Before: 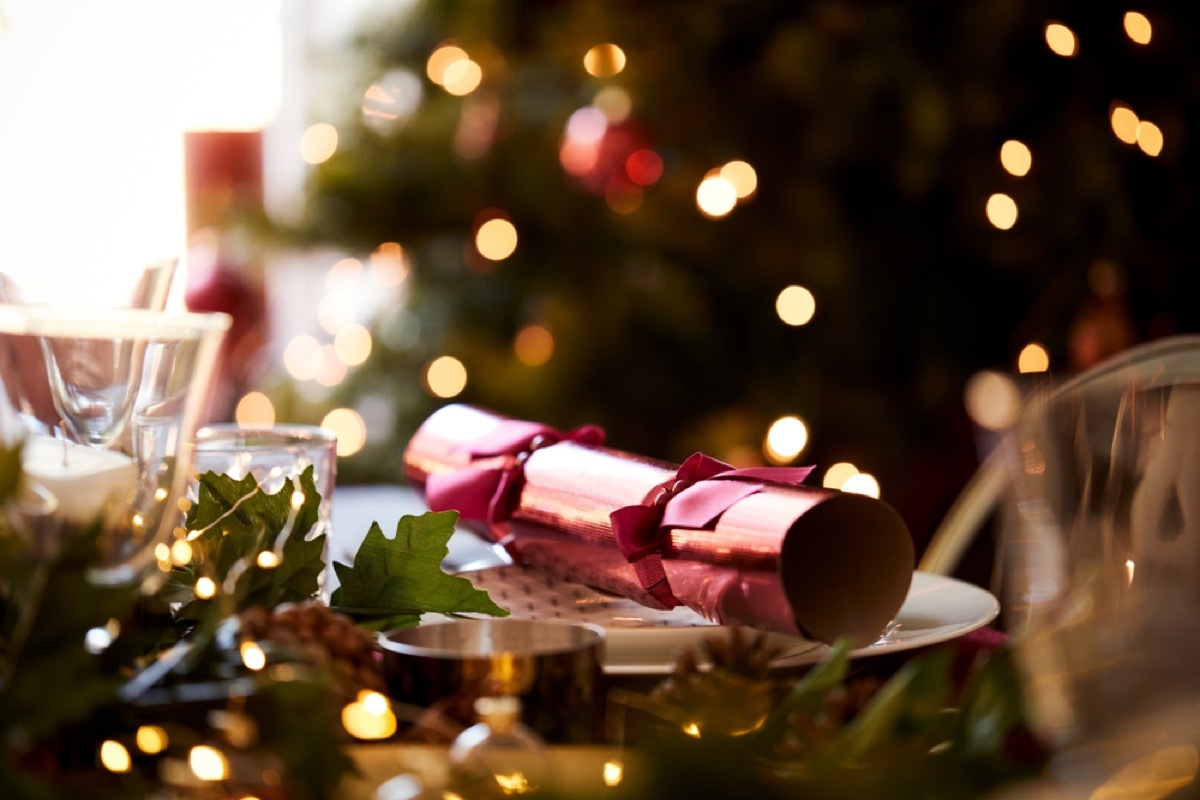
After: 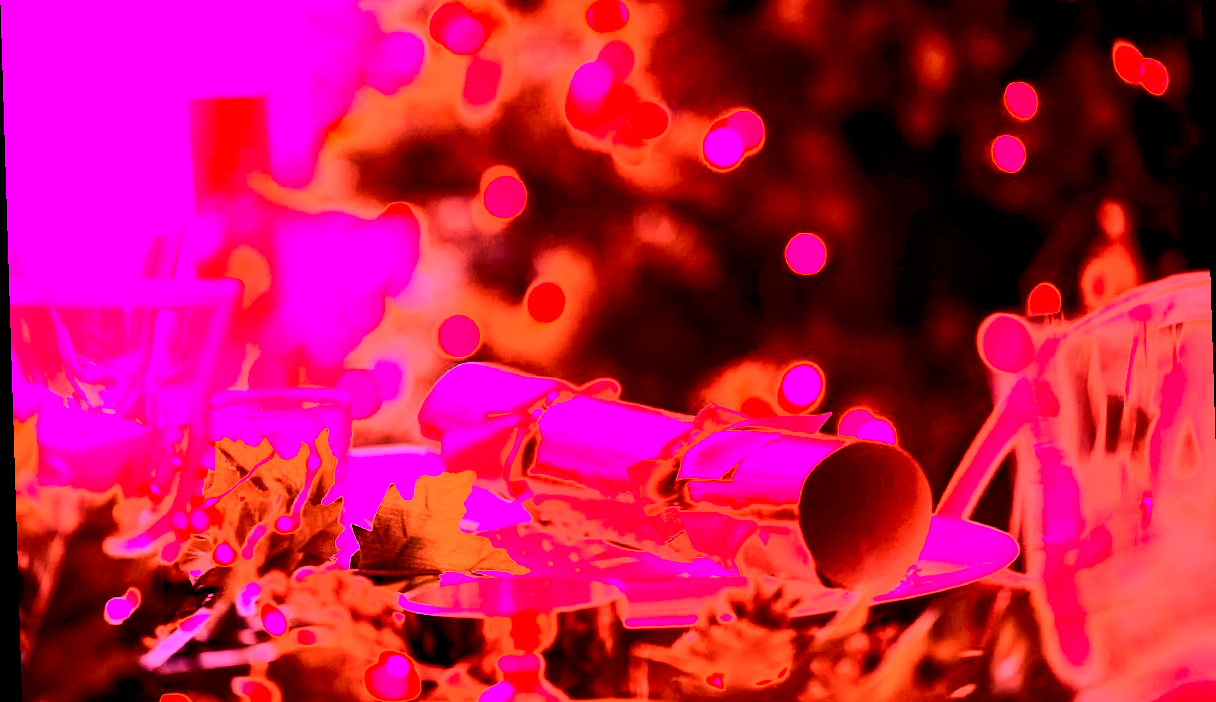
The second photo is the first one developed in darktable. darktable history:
contrast brightness saturation: contrast 0.28
local contrast: highlights 100%, shadows 100%, detail 120%, midtone range 0.2
crop: top 7.625%, bottom 8.027%
rotate and perspective: rotation -1.77°, lens shift (horizontal) 0.004, automatic cropping off
white balance: red 4.26, blue 1.802
